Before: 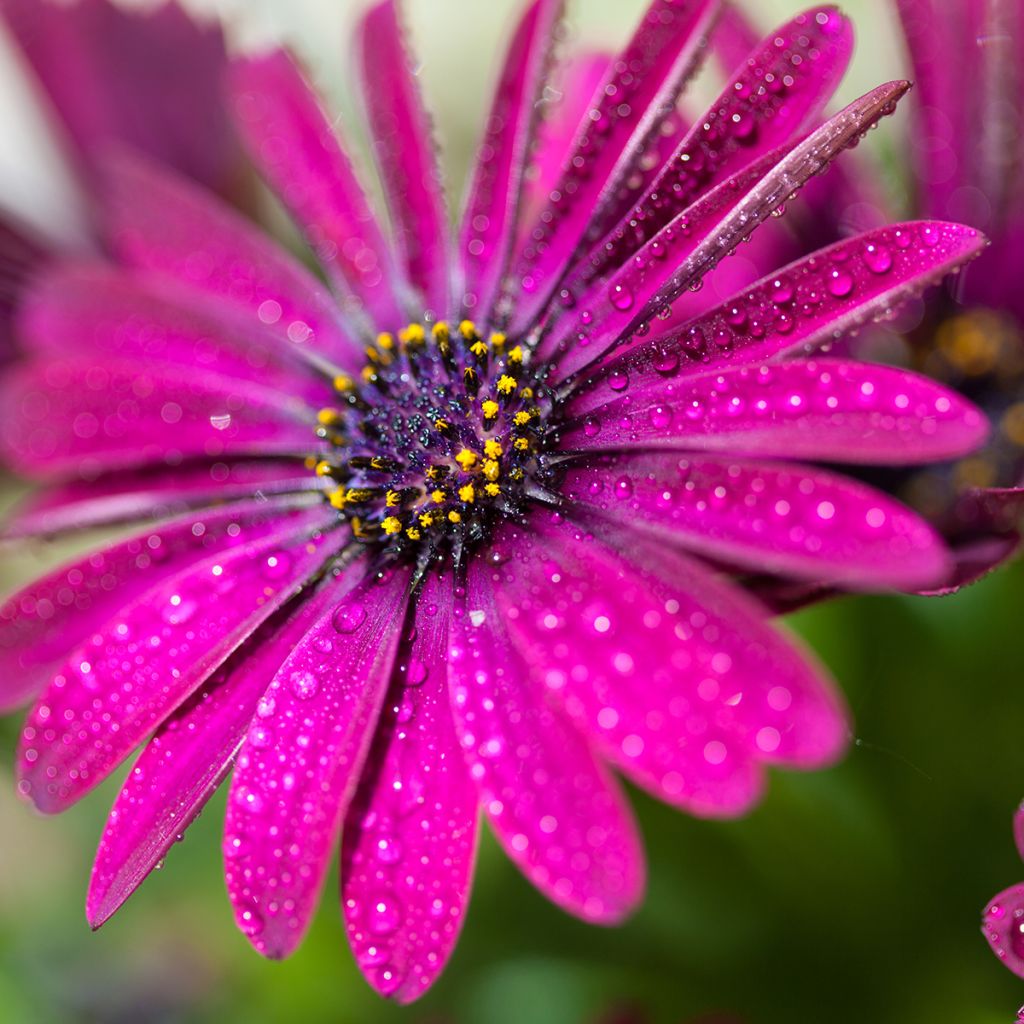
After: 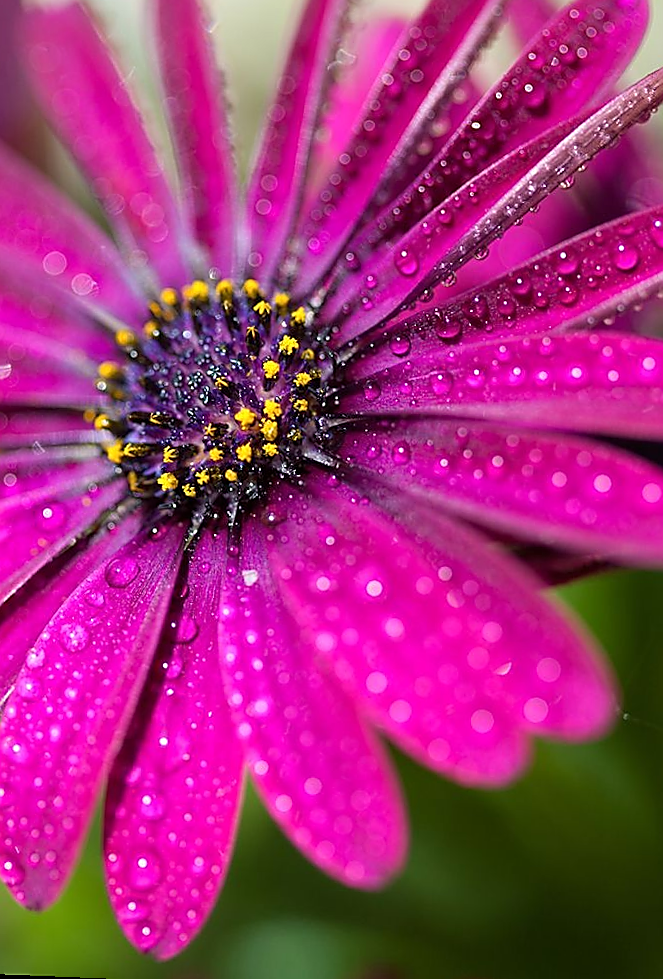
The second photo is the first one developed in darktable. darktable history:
crop and rotate: left 22.918%, top 5.629%, right 14.711%, bottom 2.247%
rotate and perspective: rotation 2.27°, automatic cropping off
sharpen: radius 1.4, amount 1.25, threshold 0.7
tone equalizer: on, module defaults
